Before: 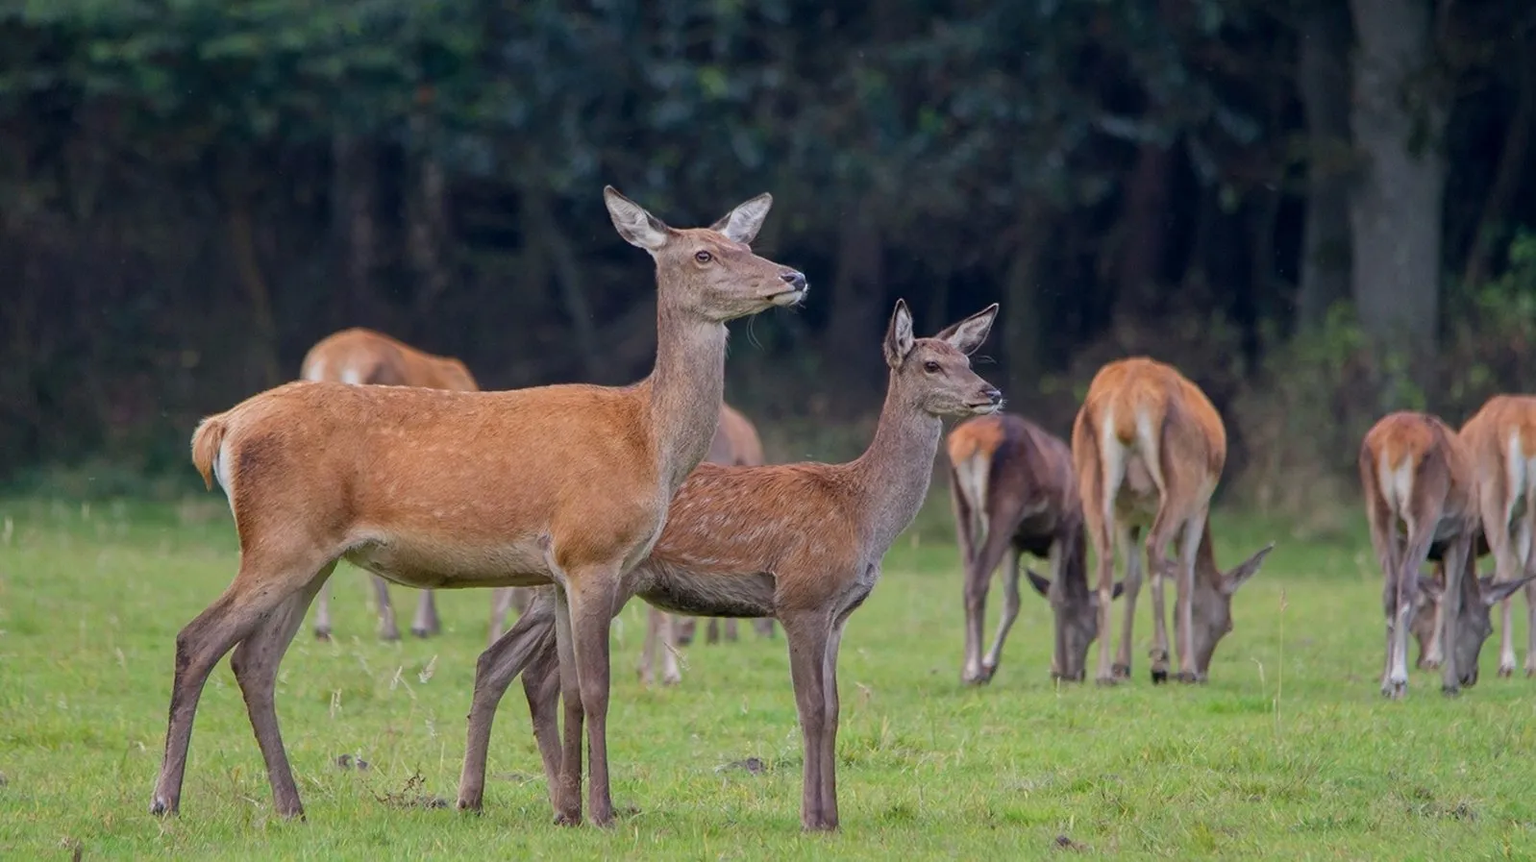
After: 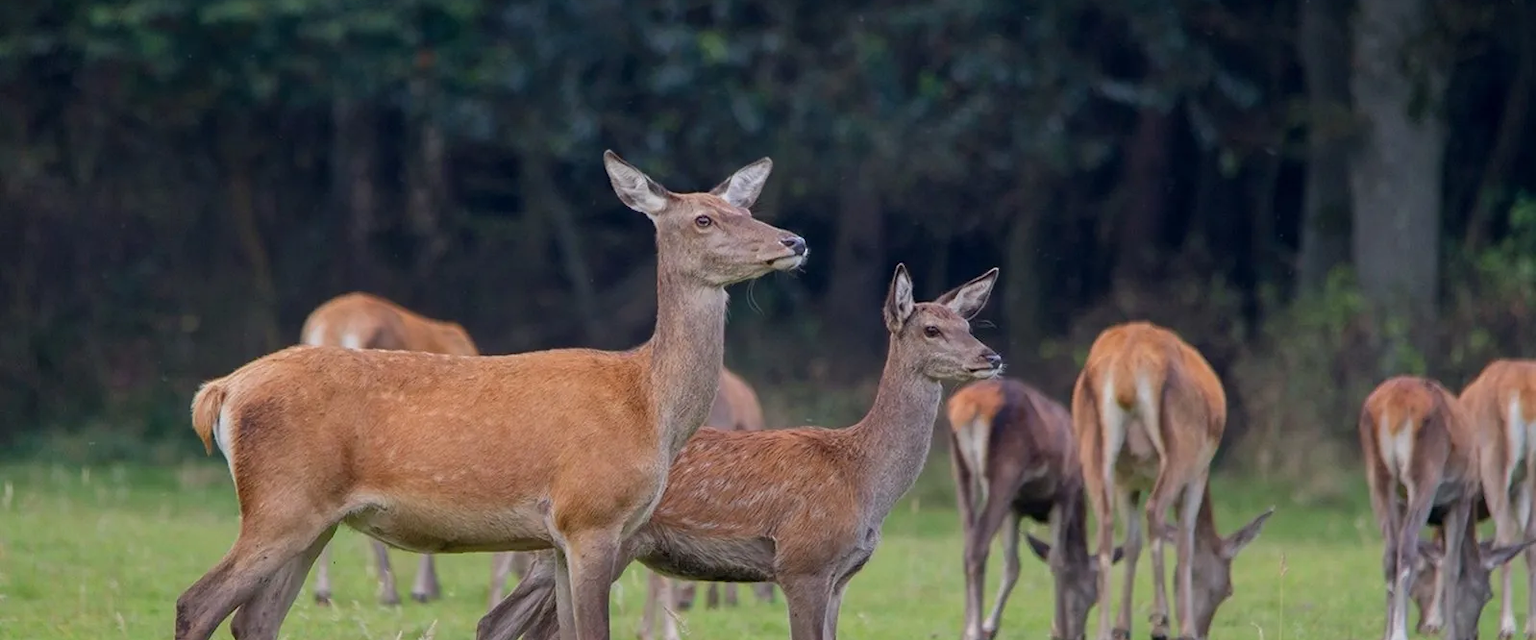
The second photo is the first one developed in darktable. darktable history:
crop: top 4.234%, bottom 21.47%
